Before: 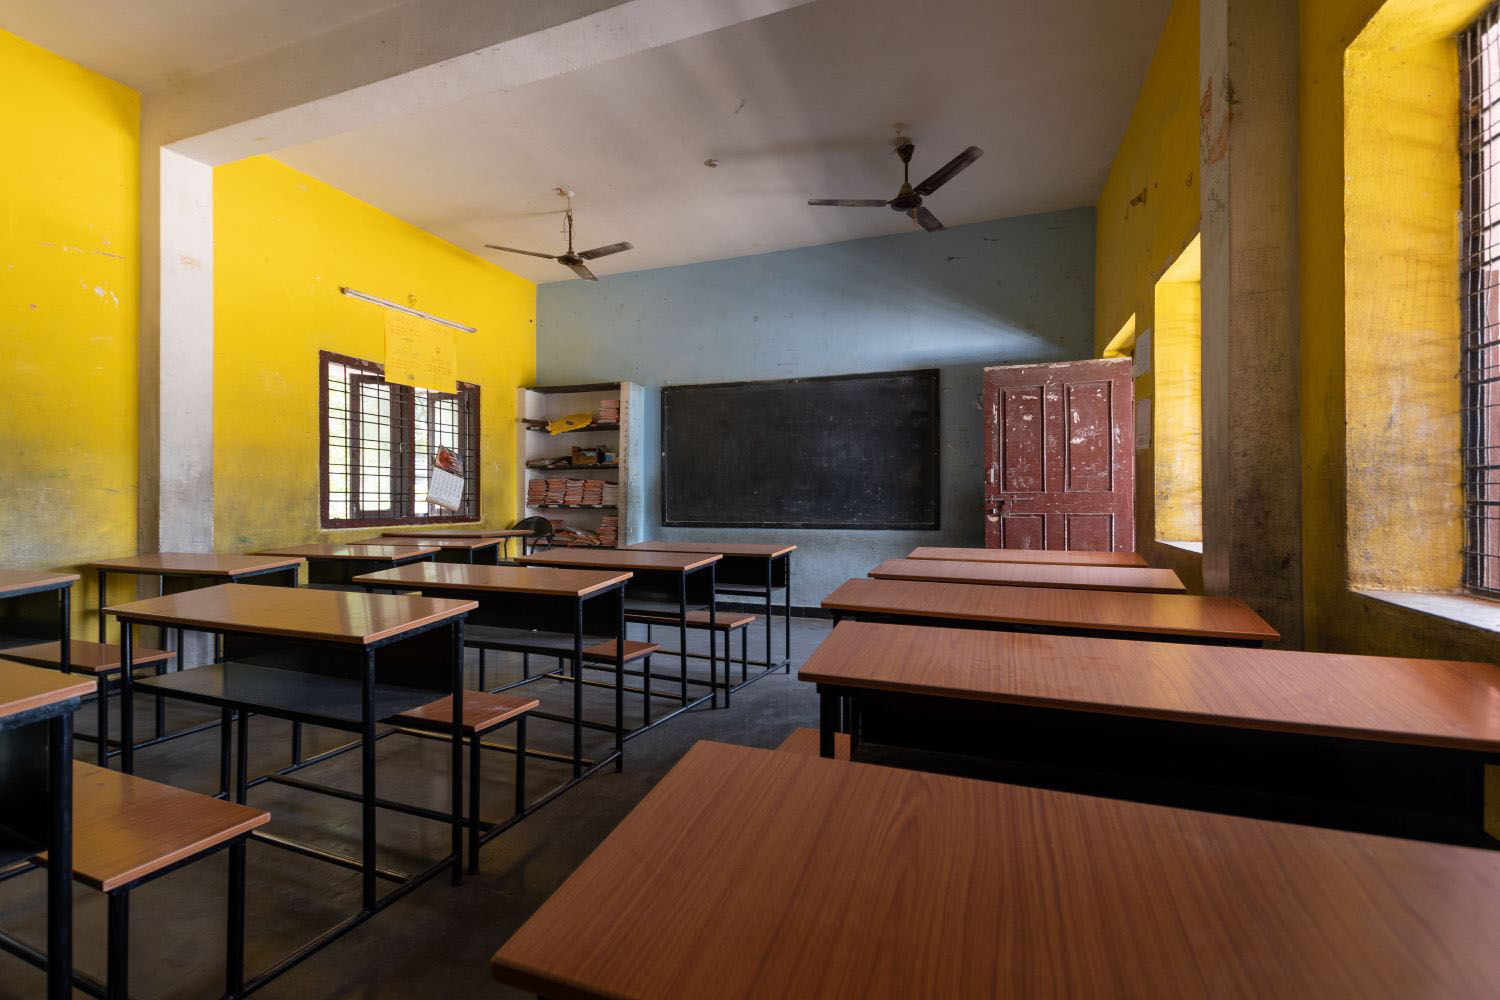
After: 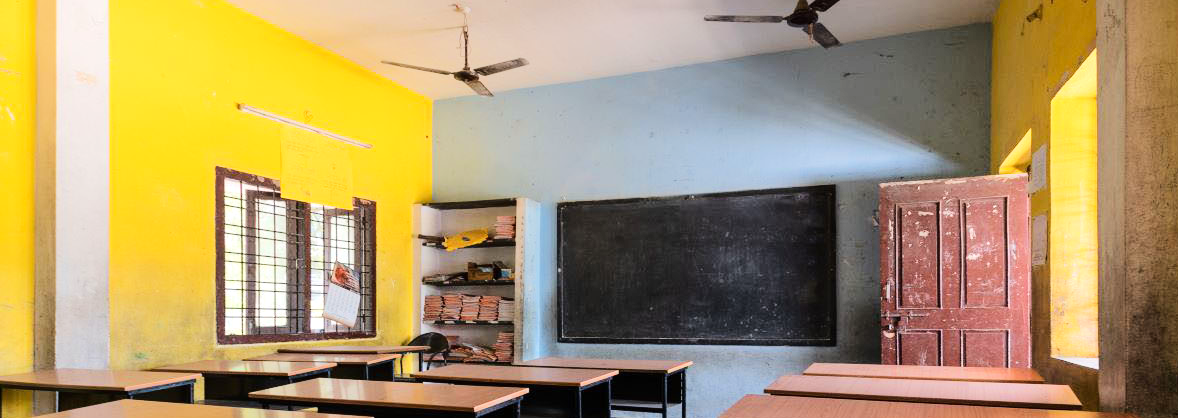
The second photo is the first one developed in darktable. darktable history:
tone equalizer: -7 EV 0.164 EV, -6 EV 0.593 EV, -5 EV 1.16 EV, -4 EV 1.3 EV, -3 EV 1.14 EV, -2 EV 0.6 EV, -1 EV 0.147 EV, edges refinement/feathering 500, mask exposure compensation -1.57 EV, preserve details no
crop: left 6.987%, top 18.484%, right 14.472%, bottom 39.618%
